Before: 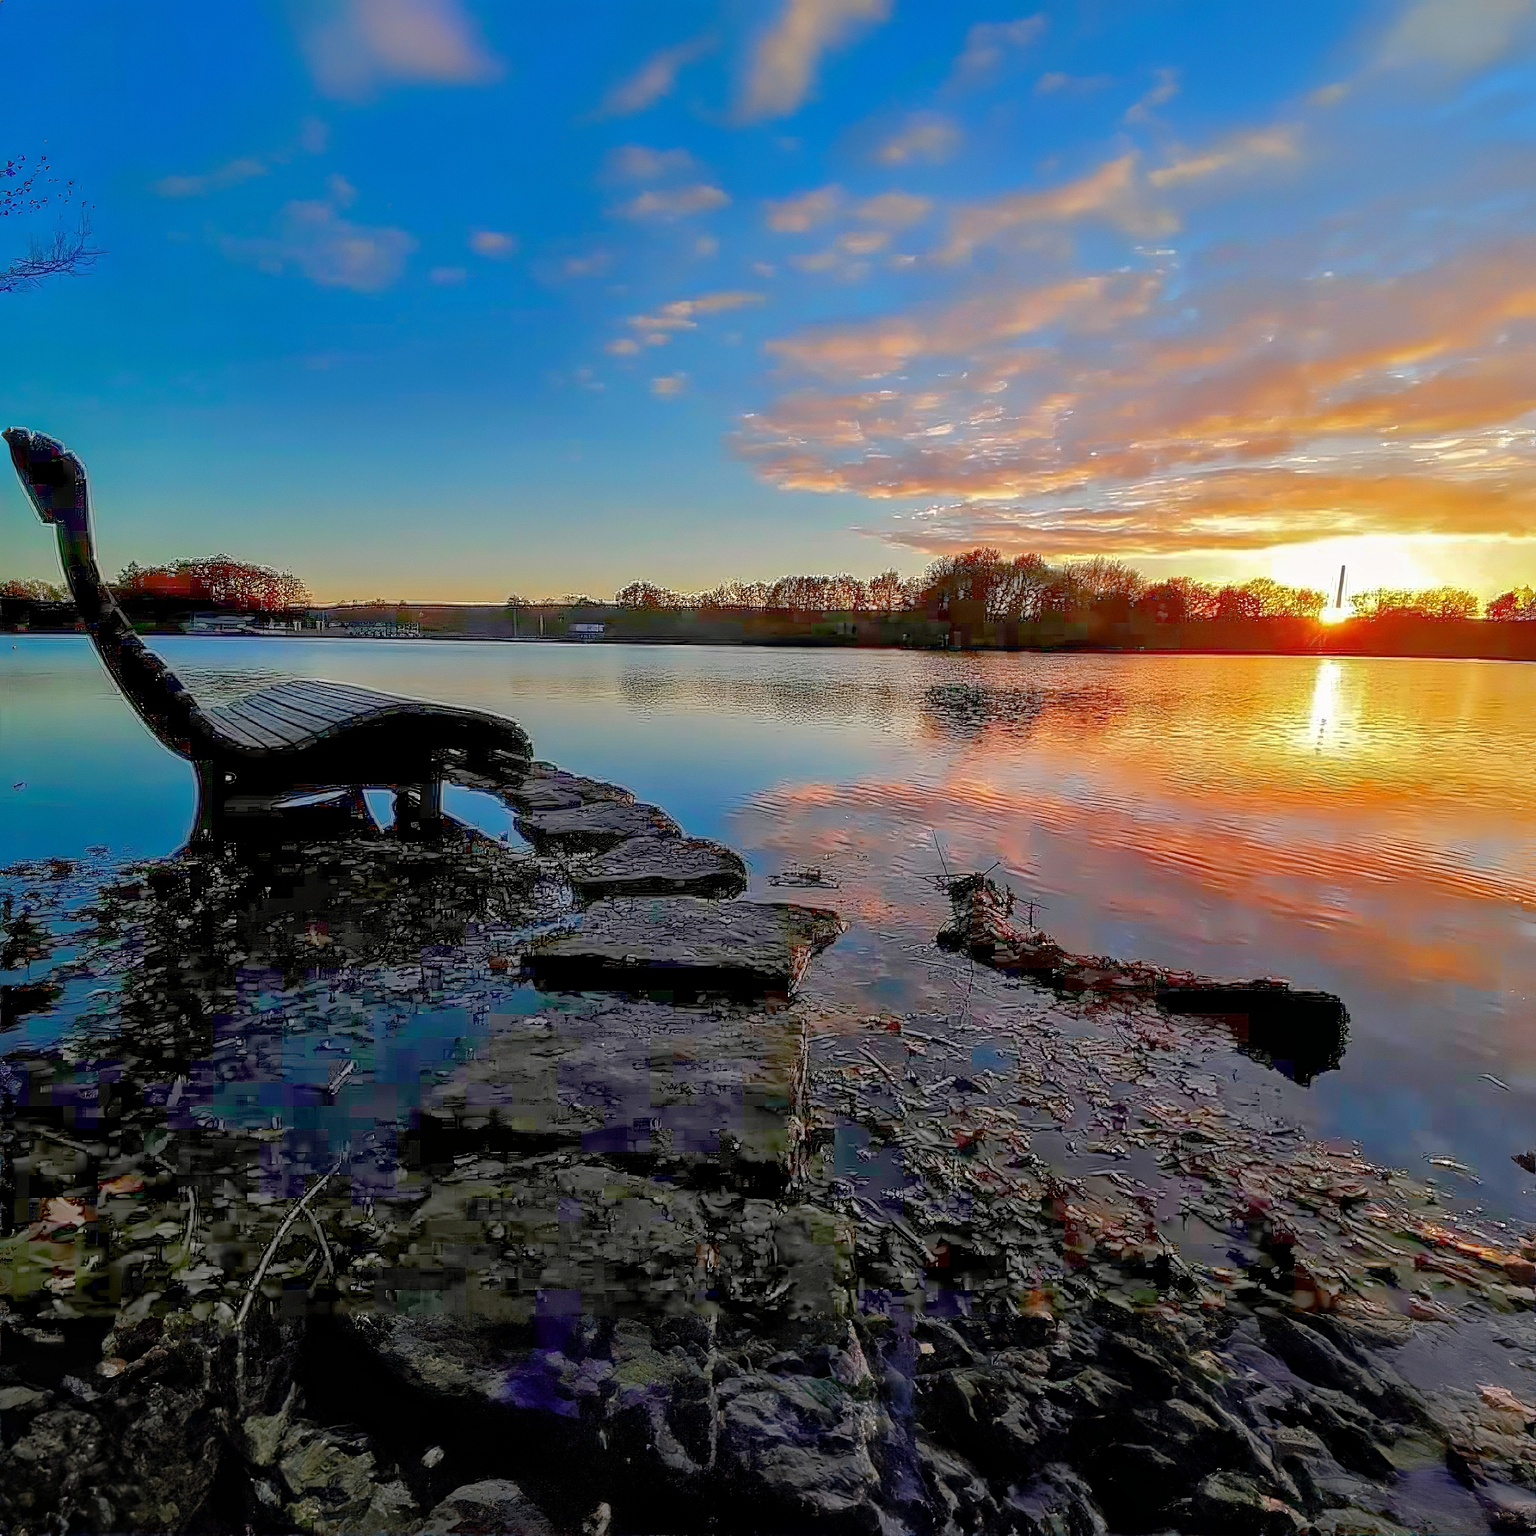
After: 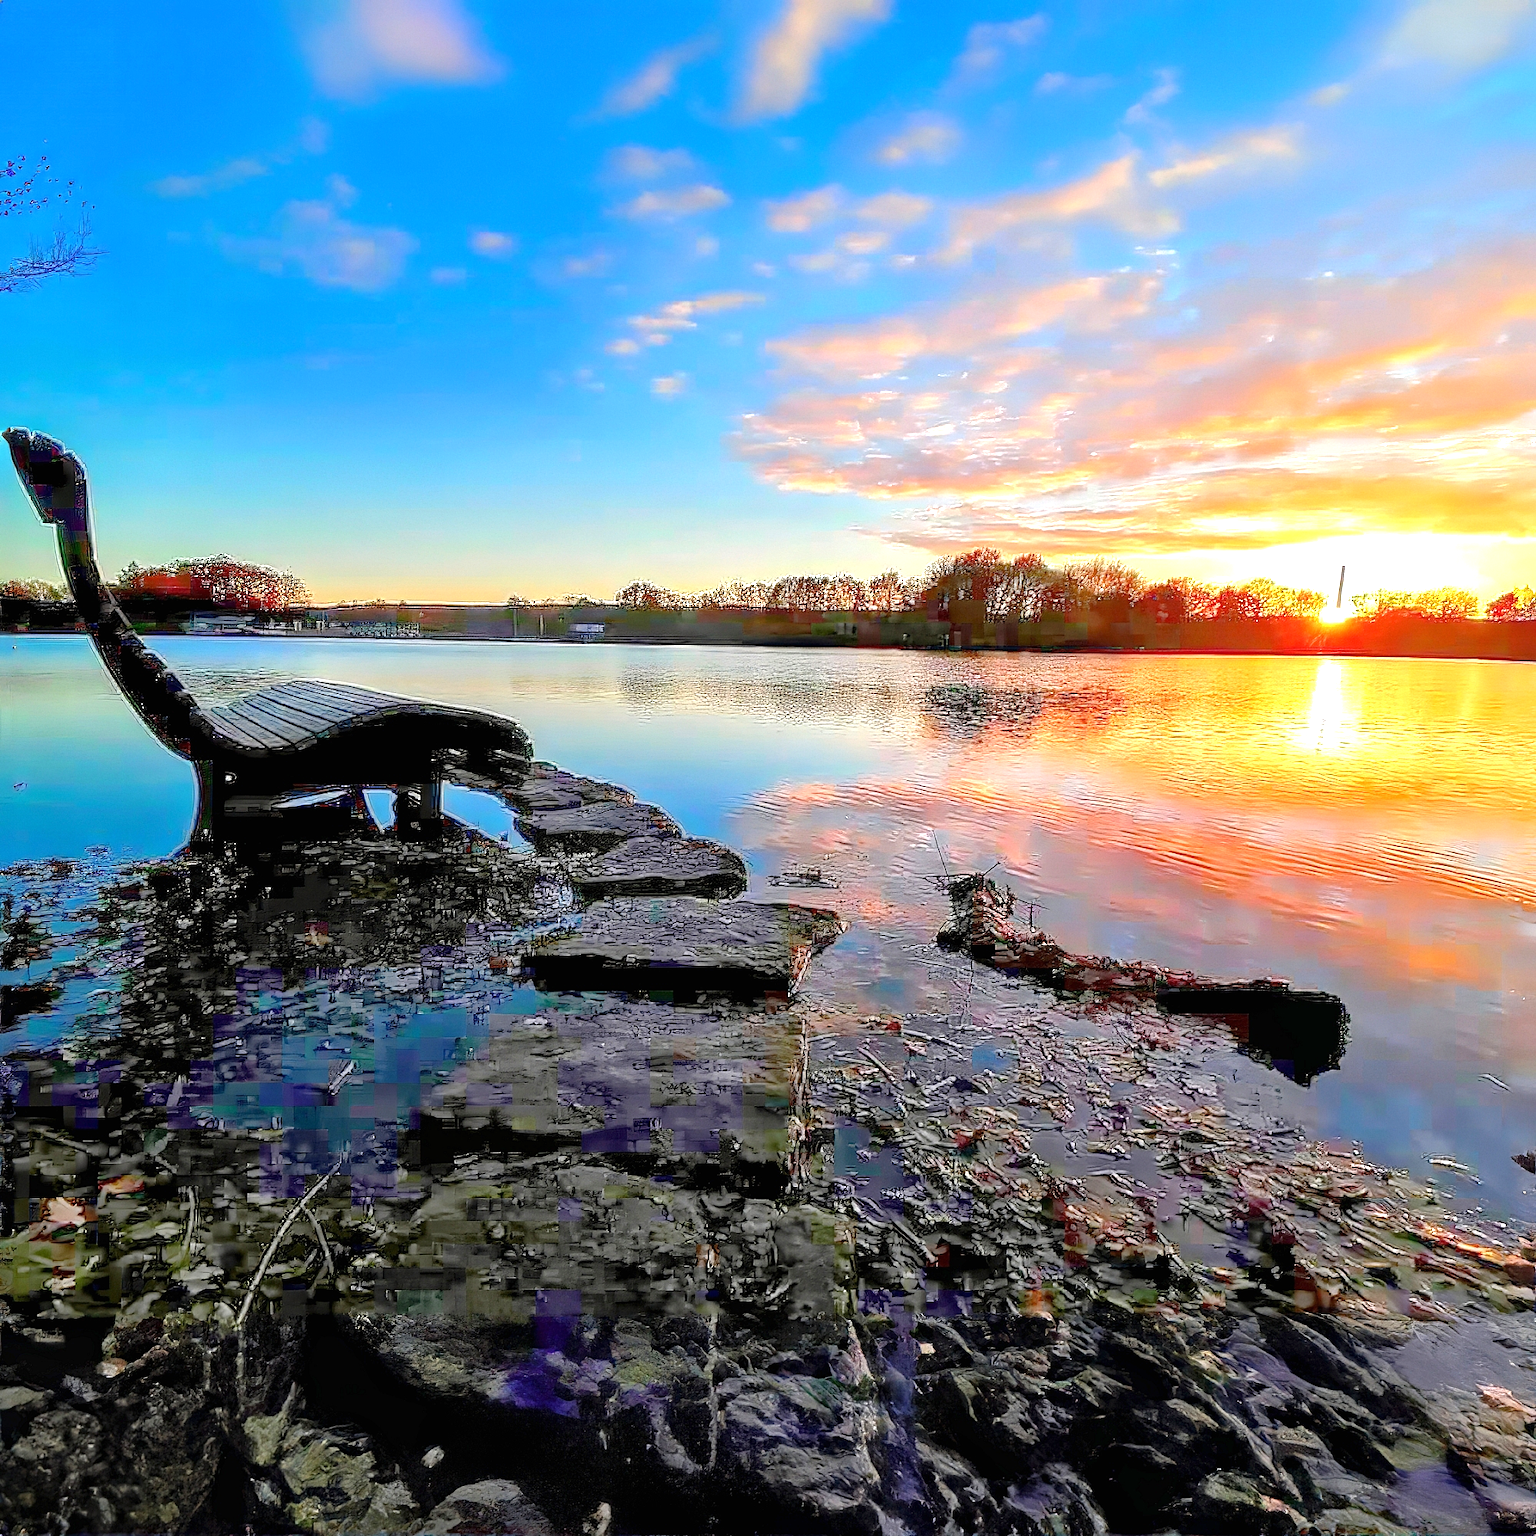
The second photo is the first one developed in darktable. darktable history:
exposure: black level correction 0, exposure 1.1 EV, compensate highlight preservation false
